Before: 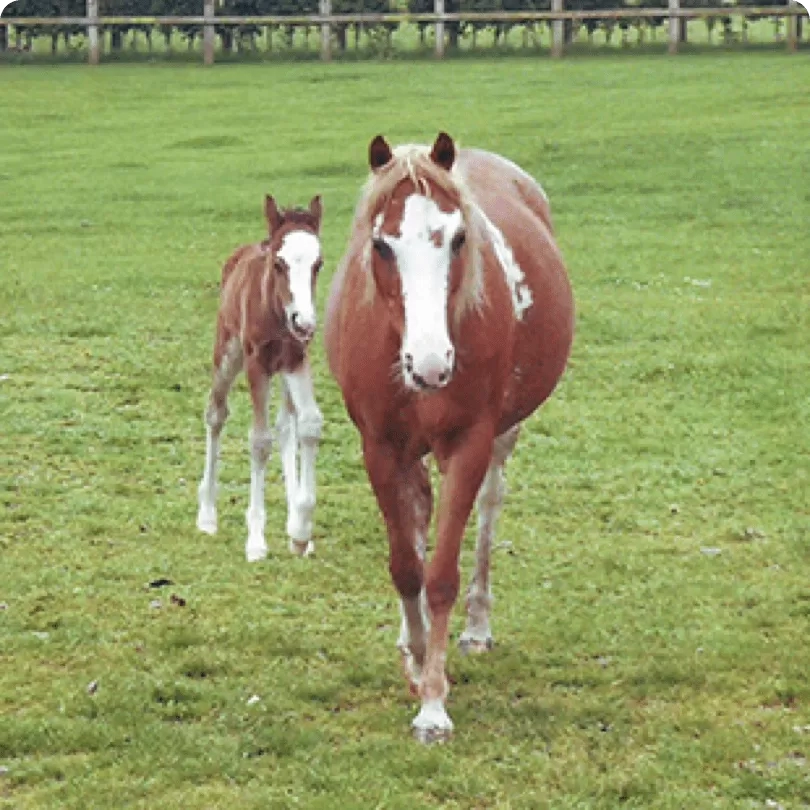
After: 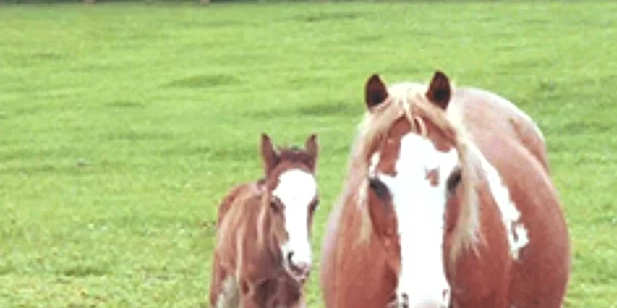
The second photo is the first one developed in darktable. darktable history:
tone equalizer: on, module defaults
crop: left 0.579%, top 7.627%, right 23.167%, bottom 54.275%
exposure: black level correction 0.001, exposure 0.5 EV, compensate exposure bias true, compensate highlight preservation false
lowpass: radius 0.5, unbound 0
